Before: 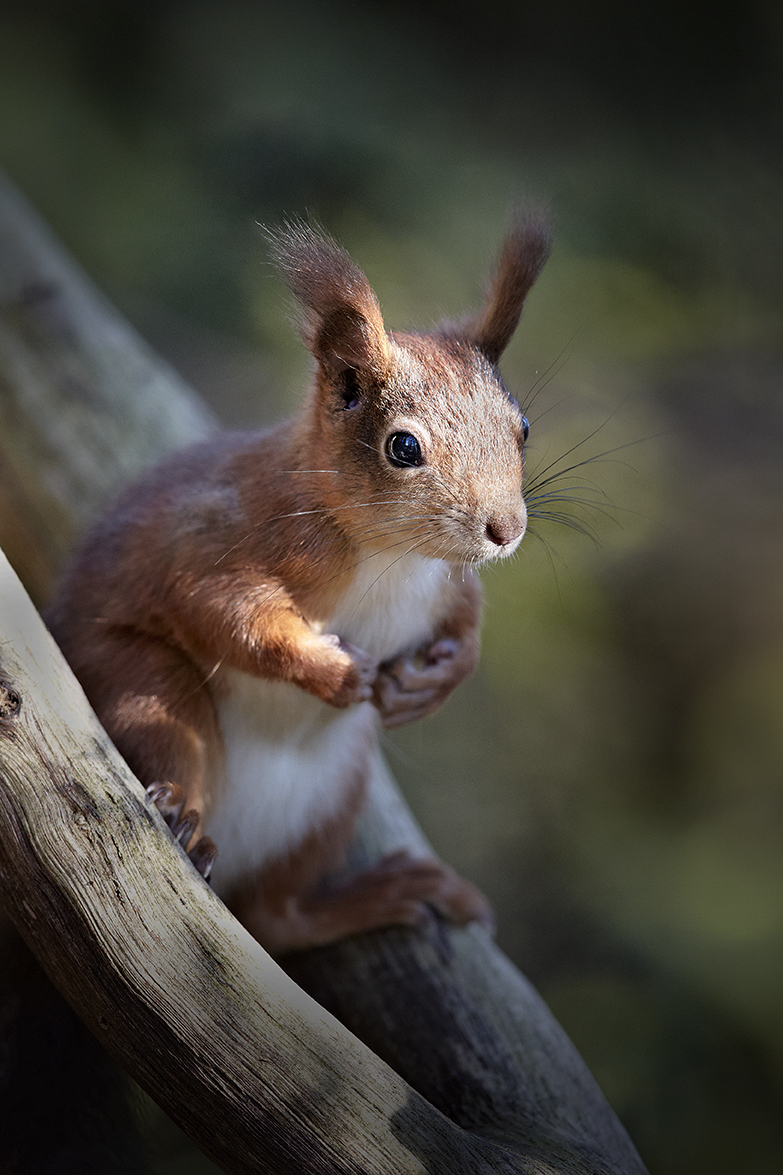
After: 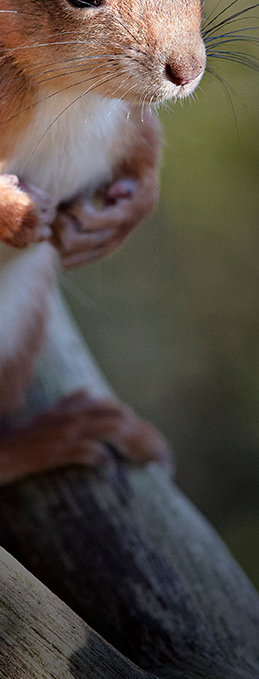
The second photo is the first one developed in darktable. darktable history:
crop: left 41.033%, top 39.214%, right 25.856%, bottom 2.931%
